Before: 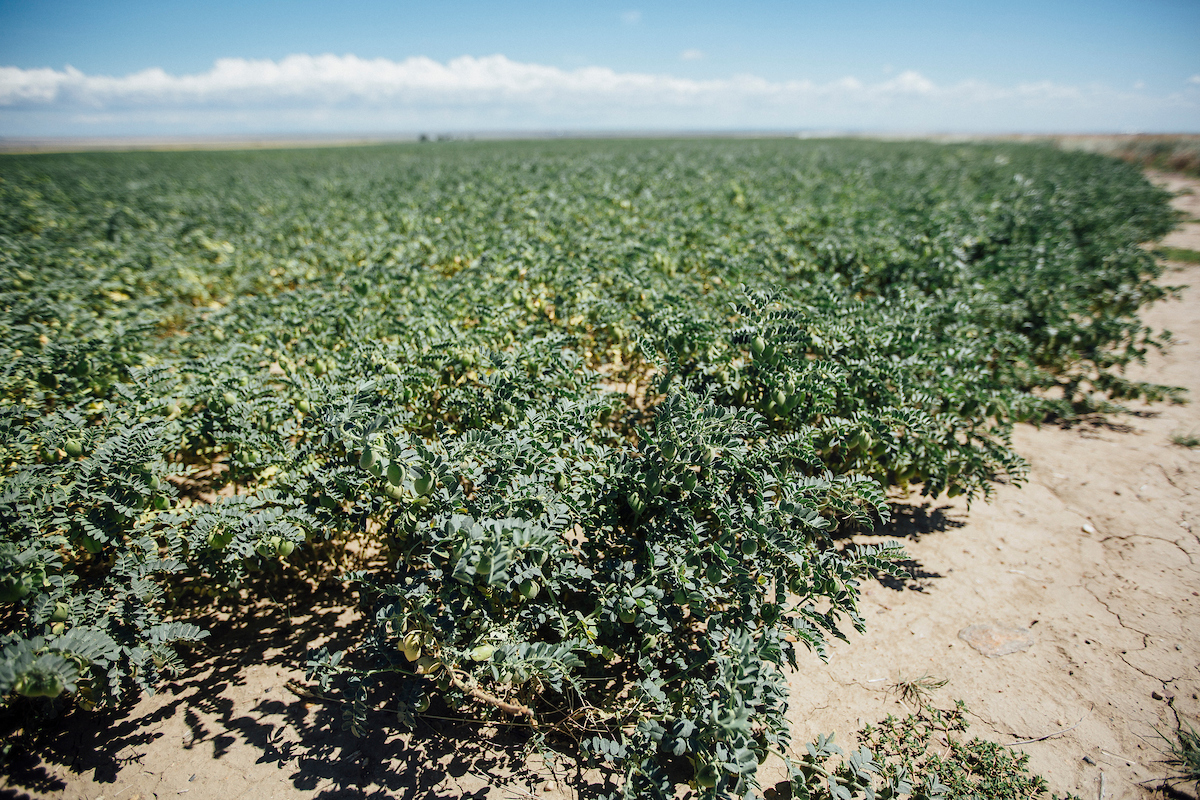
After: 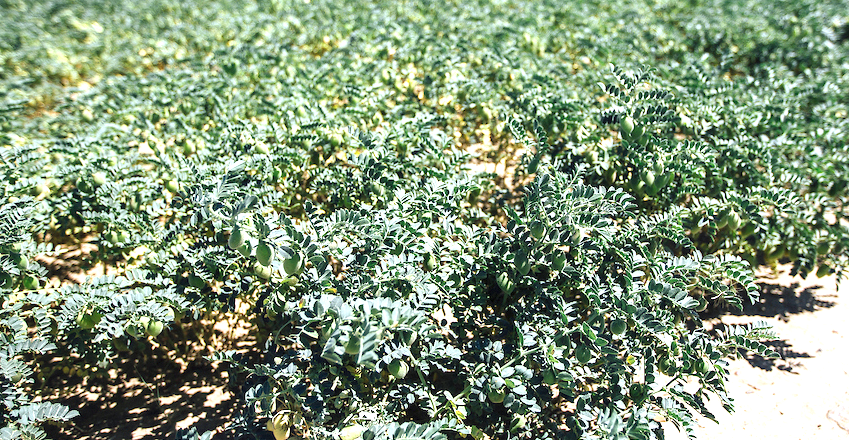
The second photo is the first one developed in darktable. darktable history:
exposure: black level correction 0, exposure 1 EV, compensate exposure bias true, compensate highlight preservation false
color calibration: illuminant as shot in camera, x 0.358, y 0.373, temperature 4628.91 K
crop: left 10.918%, top 27.513%, right 18.297%, bottom 17.035%
